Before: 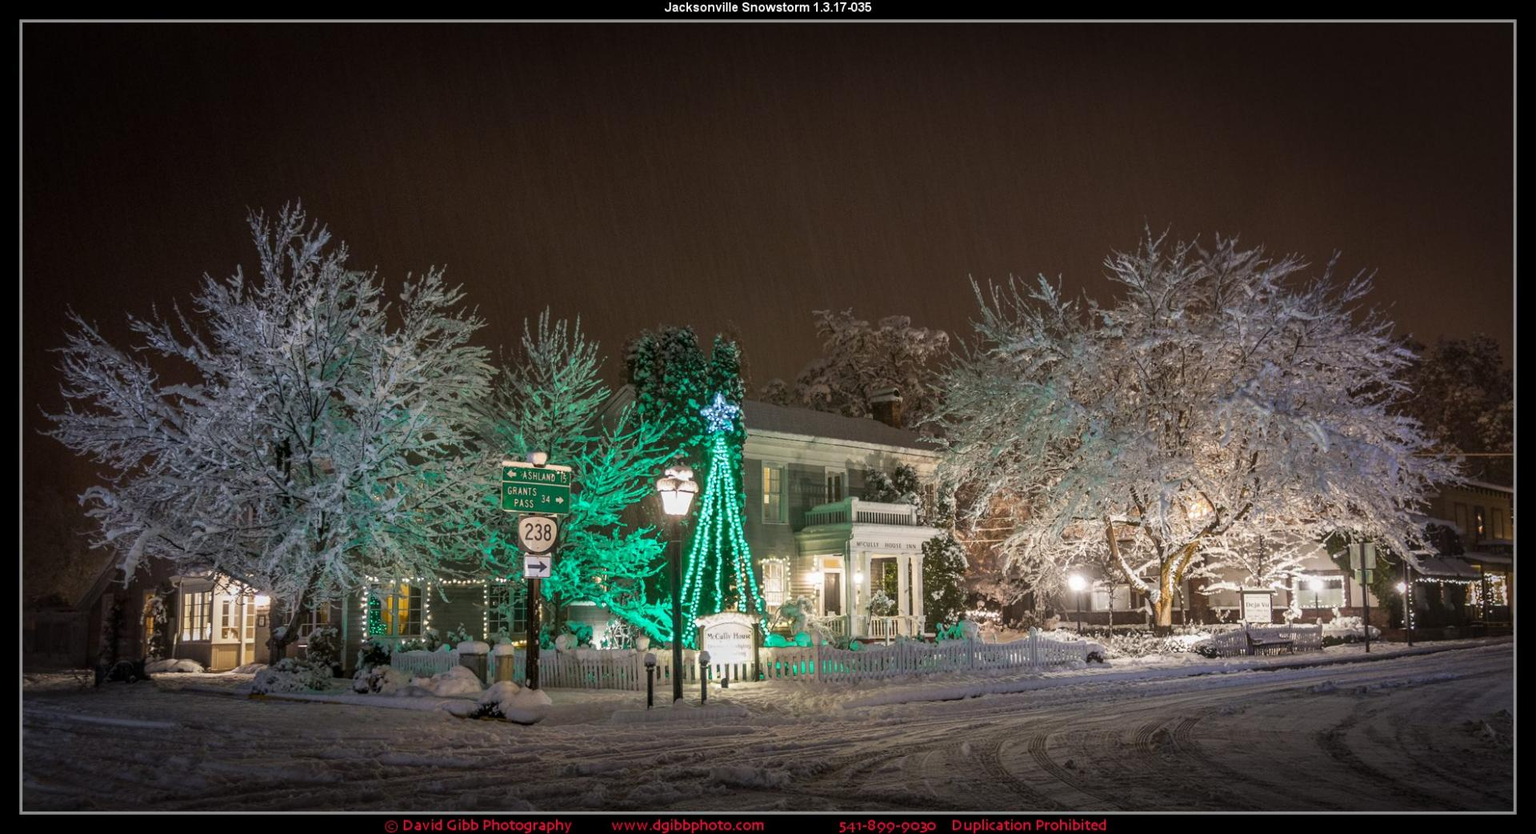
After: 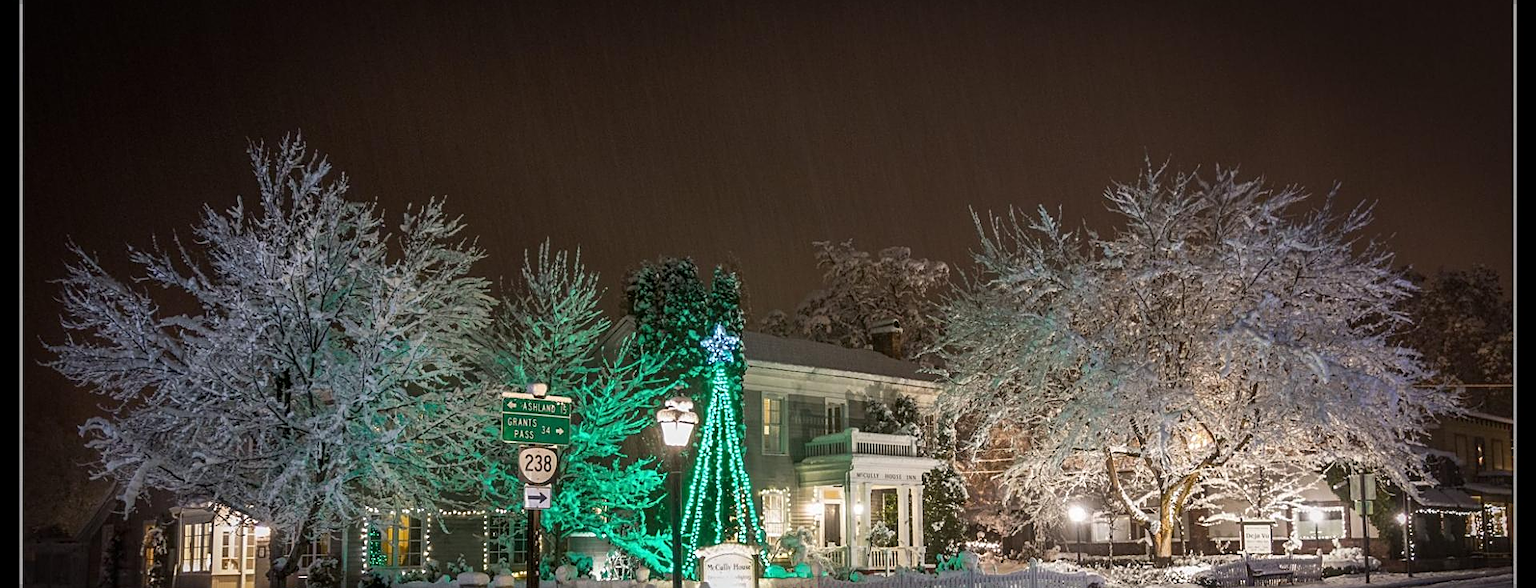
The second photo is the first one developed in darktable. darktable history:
sharpen: on, module defaults
crop and rotate: top 8.293%, bottom 20.996%
